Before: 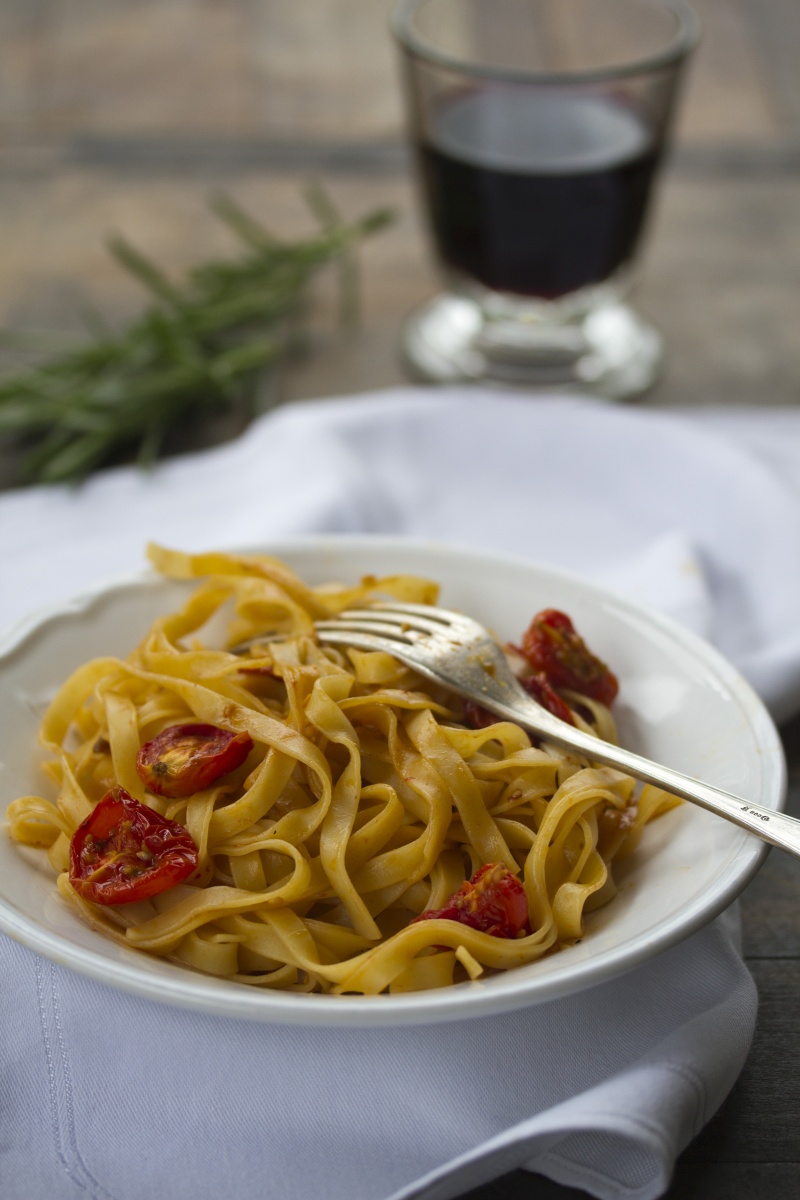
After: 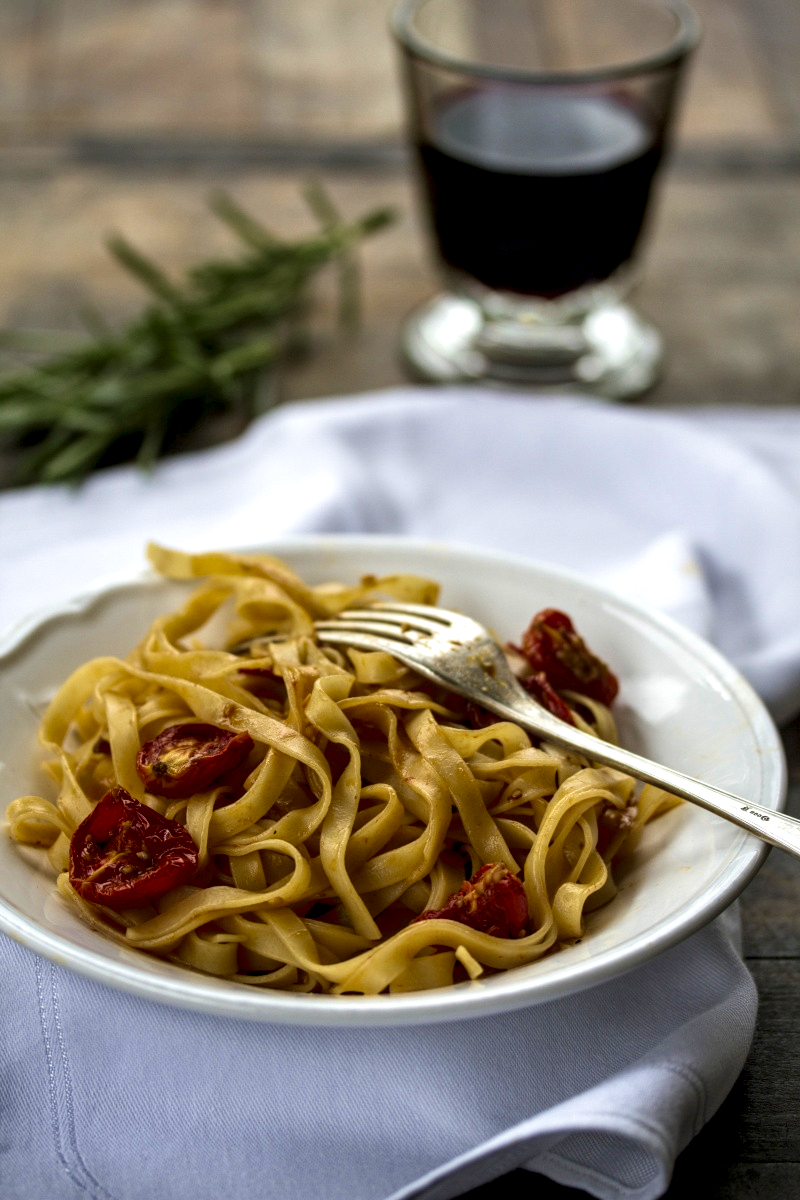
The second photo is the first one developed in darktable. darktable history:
velvia: strength 36.57%
local contrast: highlights 19%, detail 186%
